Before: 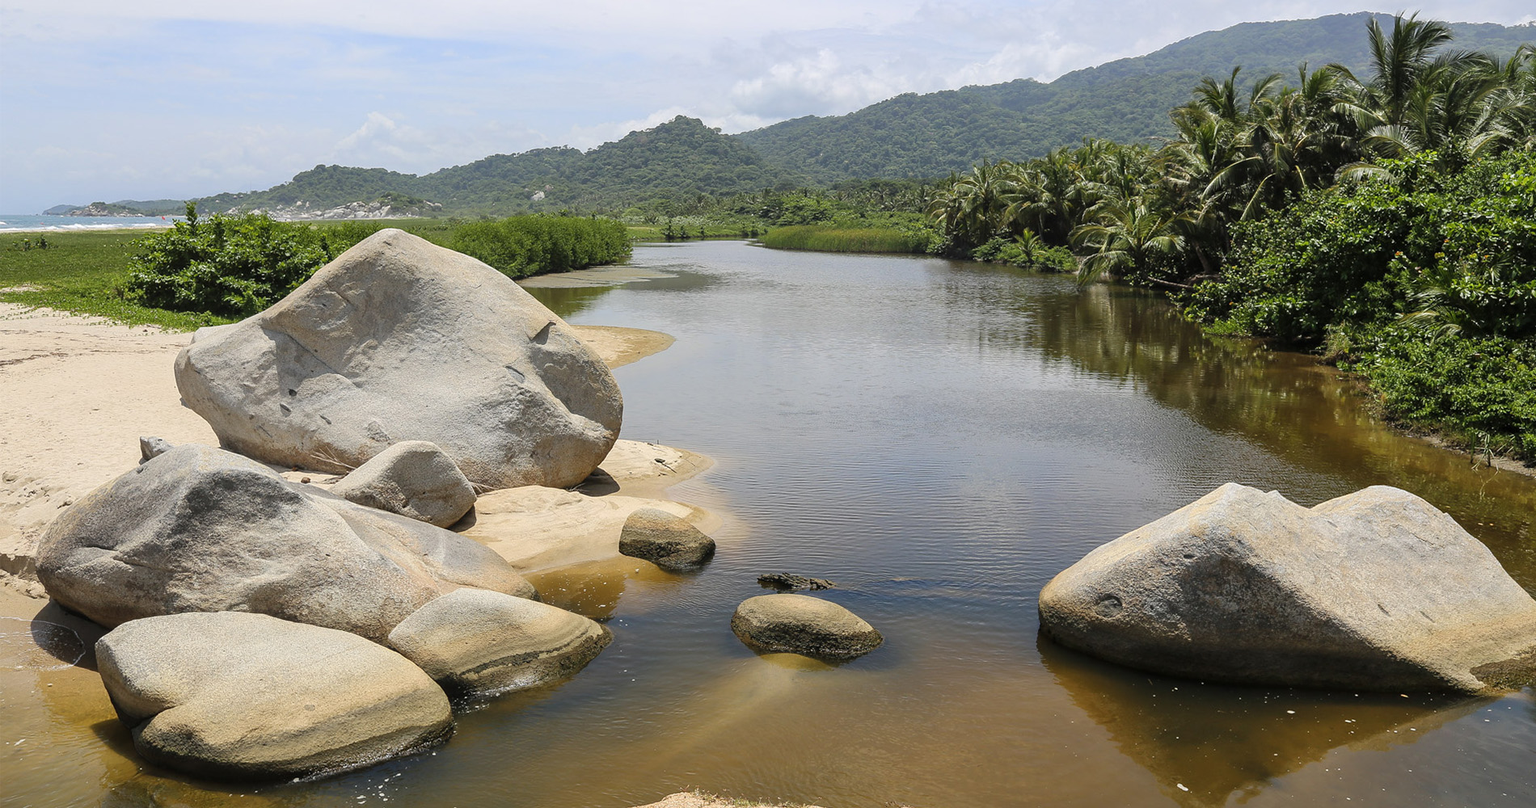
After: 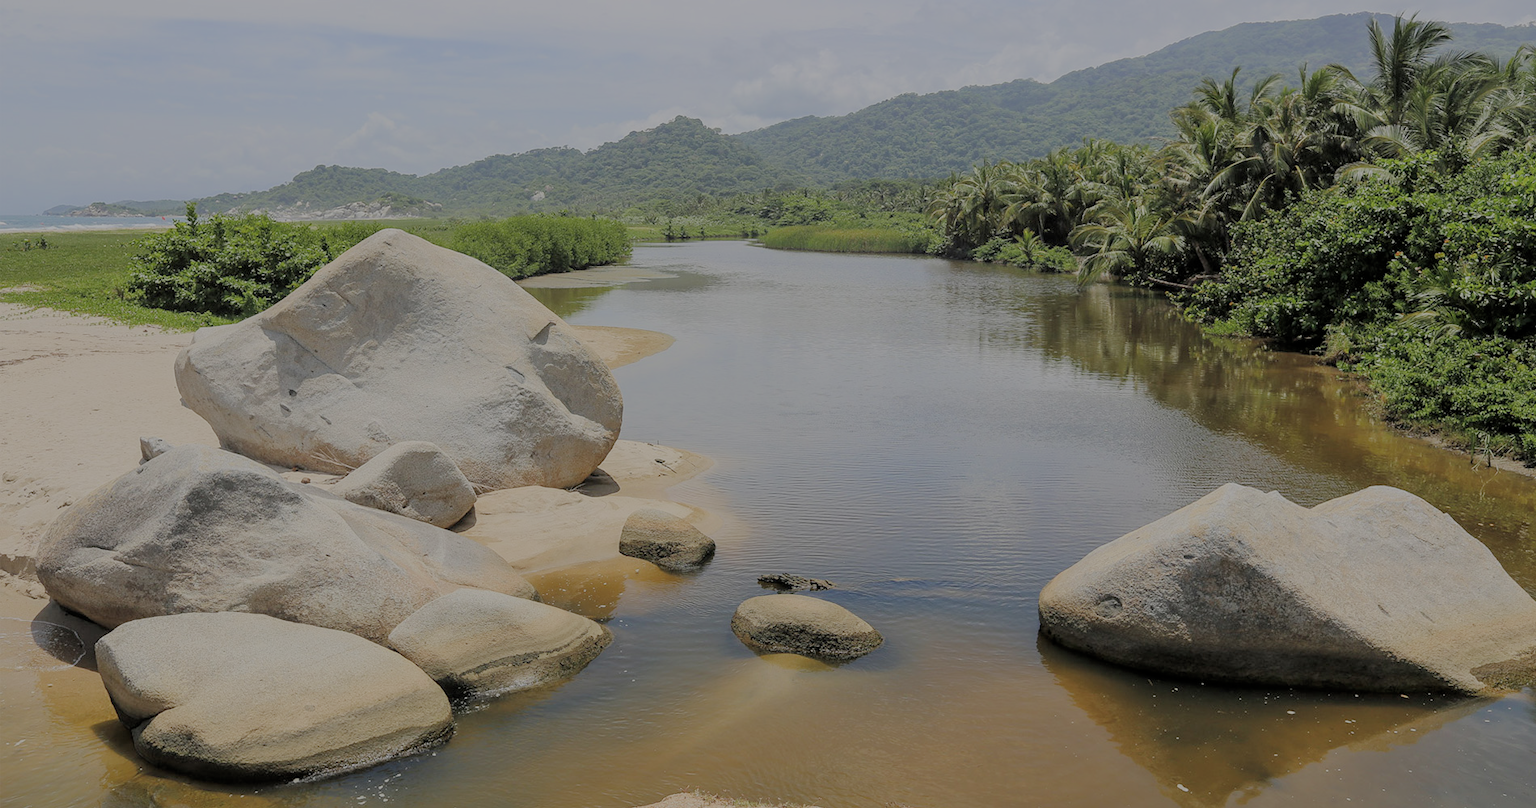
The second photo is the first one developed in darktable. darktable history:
filmic rgb: black relative exposure -8.02 EV, white relative exposure 8.04 EV, target black luminance 0%, hardness 2.47, latitude 75.9%, contrast 0.576, shadows ↔ highlights balance 0.016%
